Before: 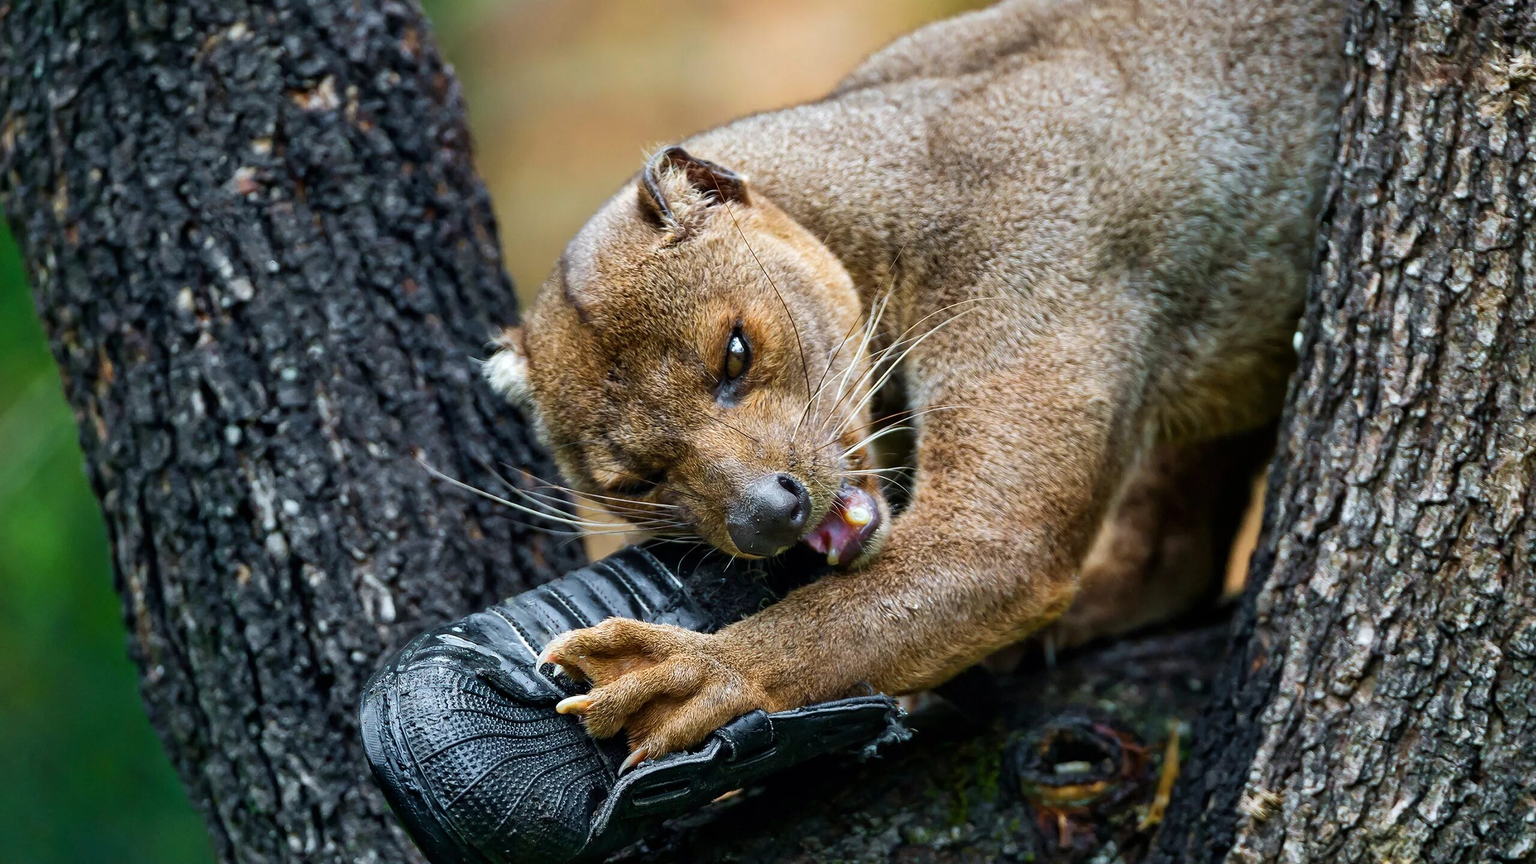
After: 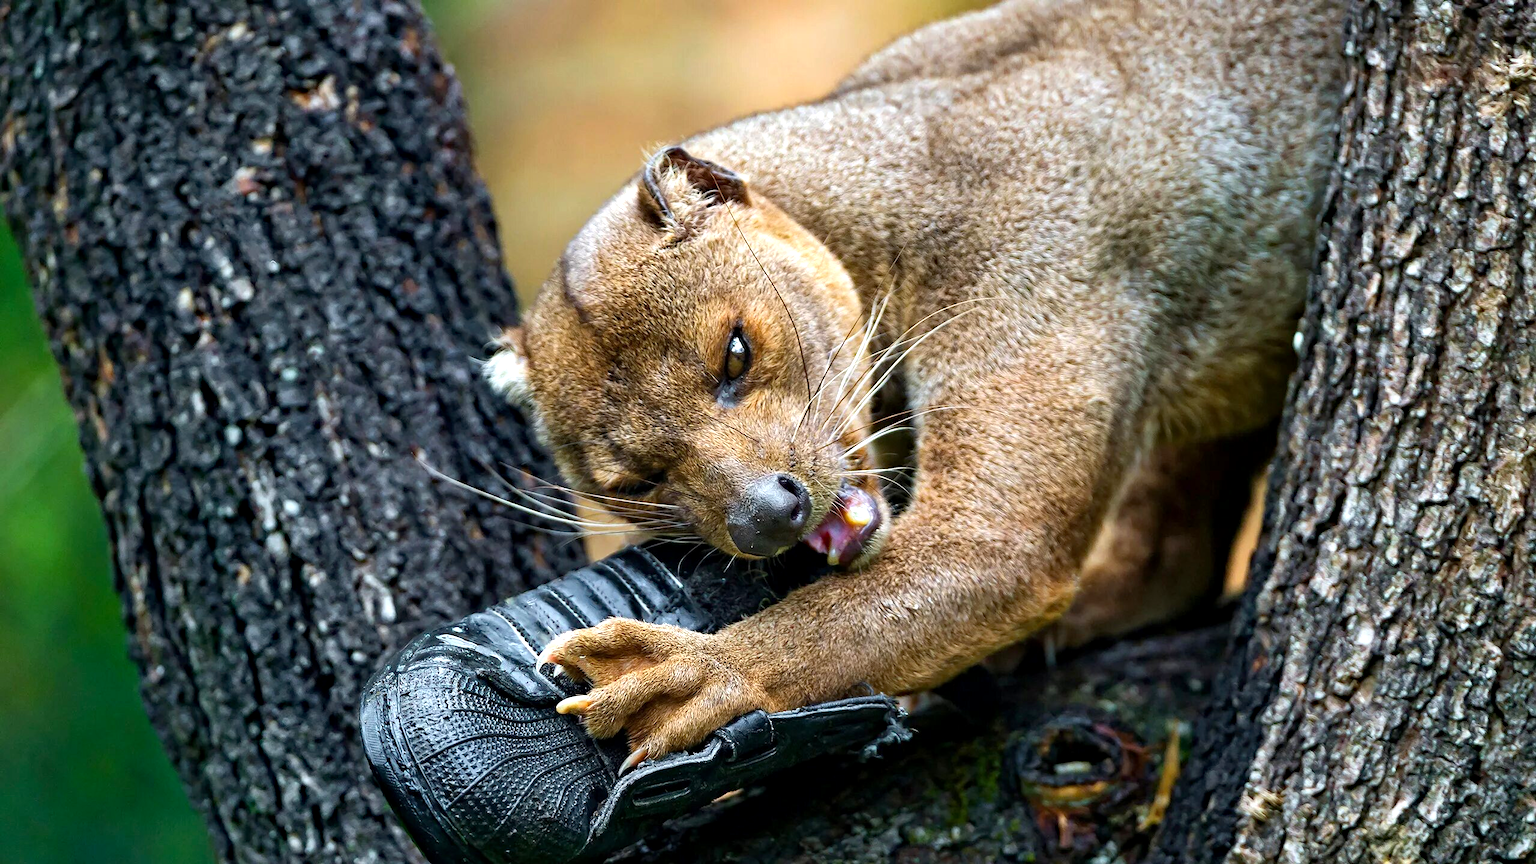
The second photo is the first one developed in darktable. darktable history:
haze removal: compatibility mode true, adaptive false
exposure: black level correction 0.001, exposure 0.499 EV, compensate exposure bias true, compensate highlight preservation false
